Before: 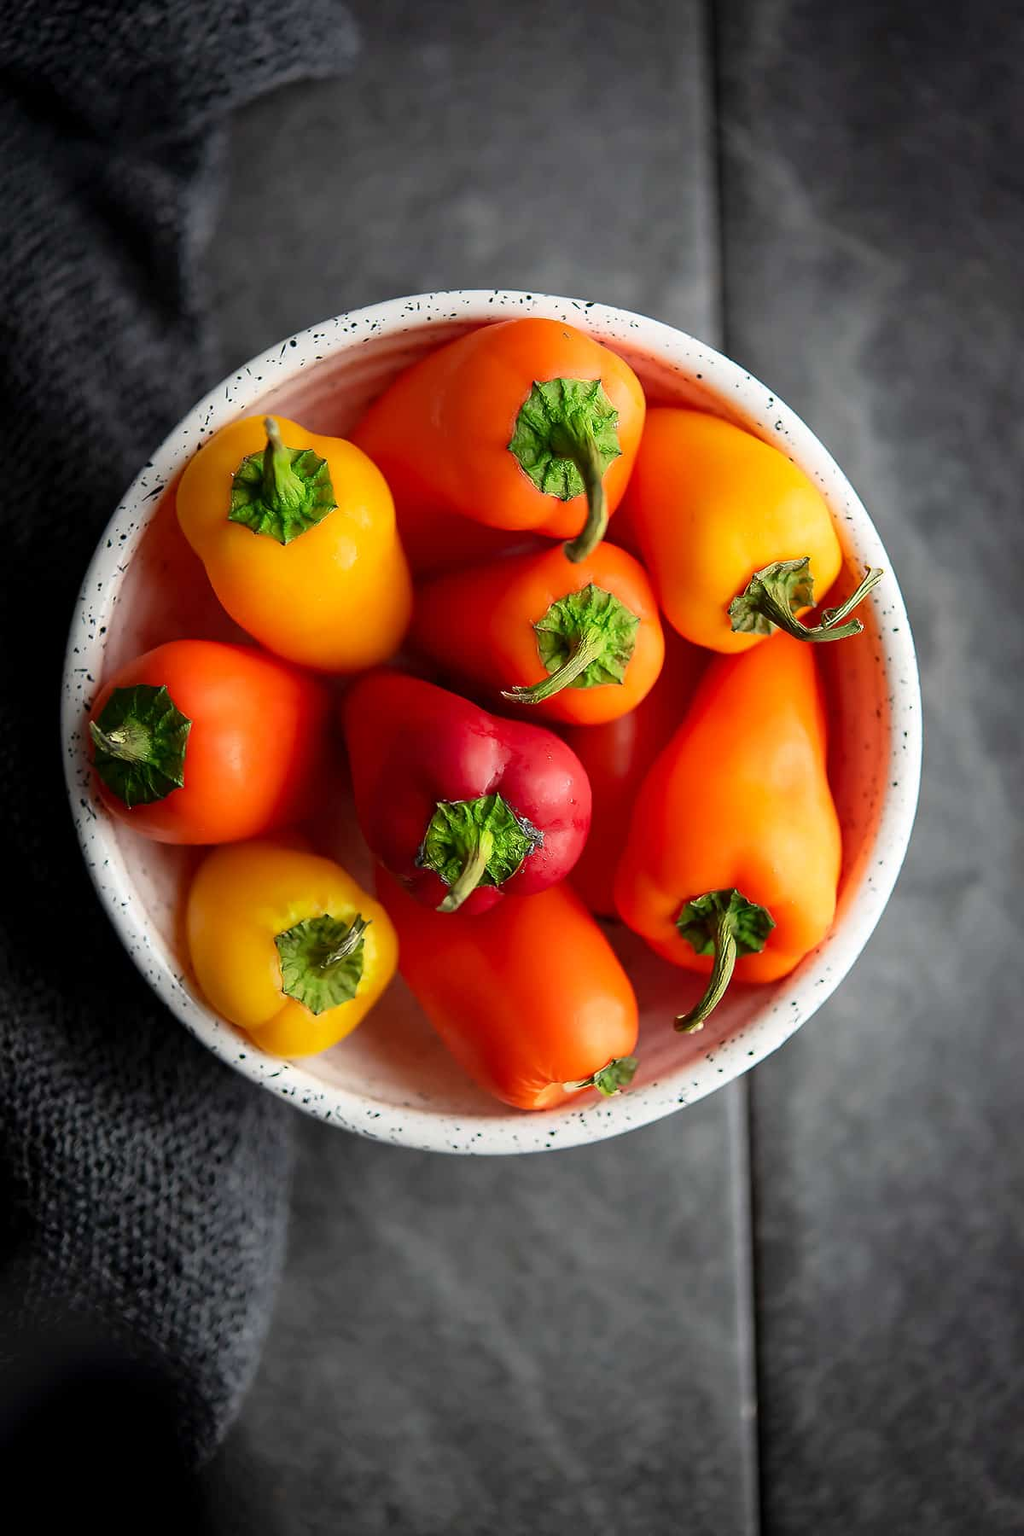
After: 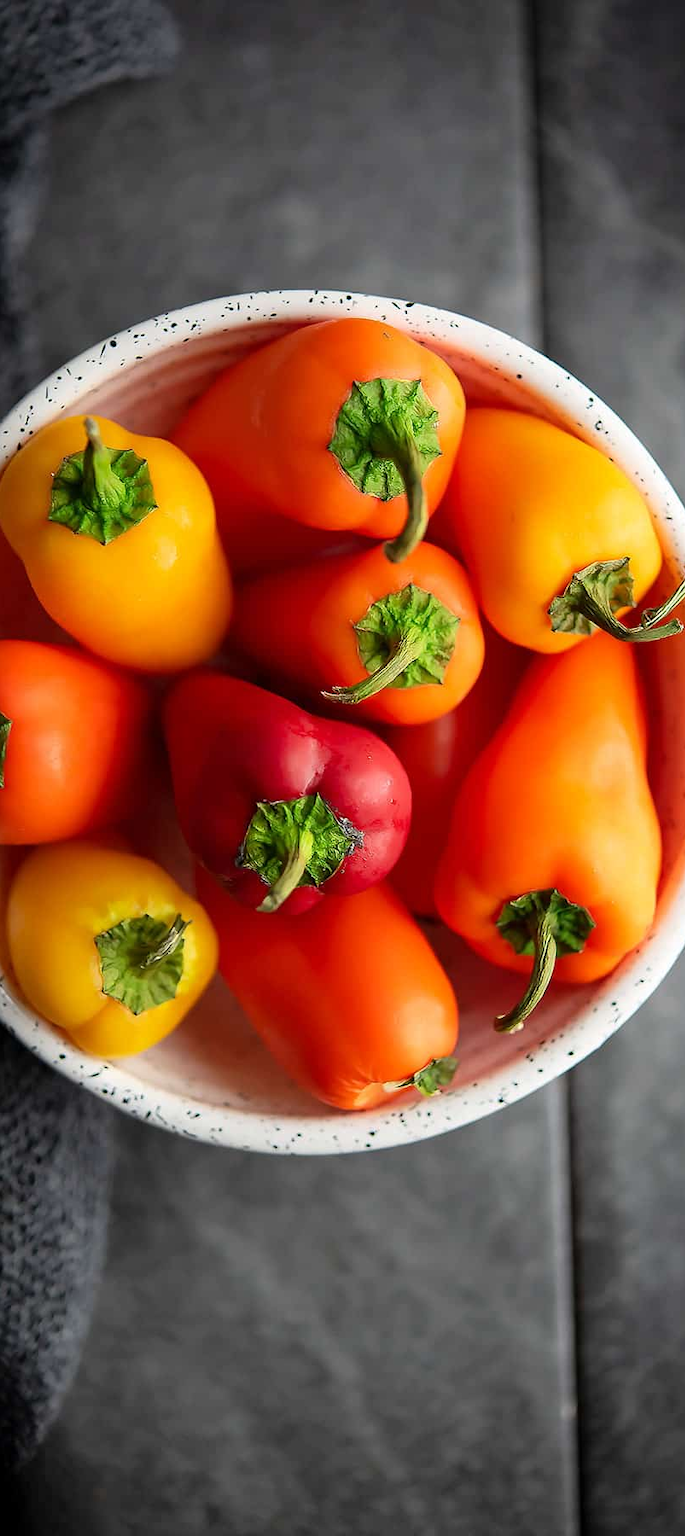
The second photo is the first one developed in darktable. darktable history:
crop and rotate: left 17.608%, right 15.445%
